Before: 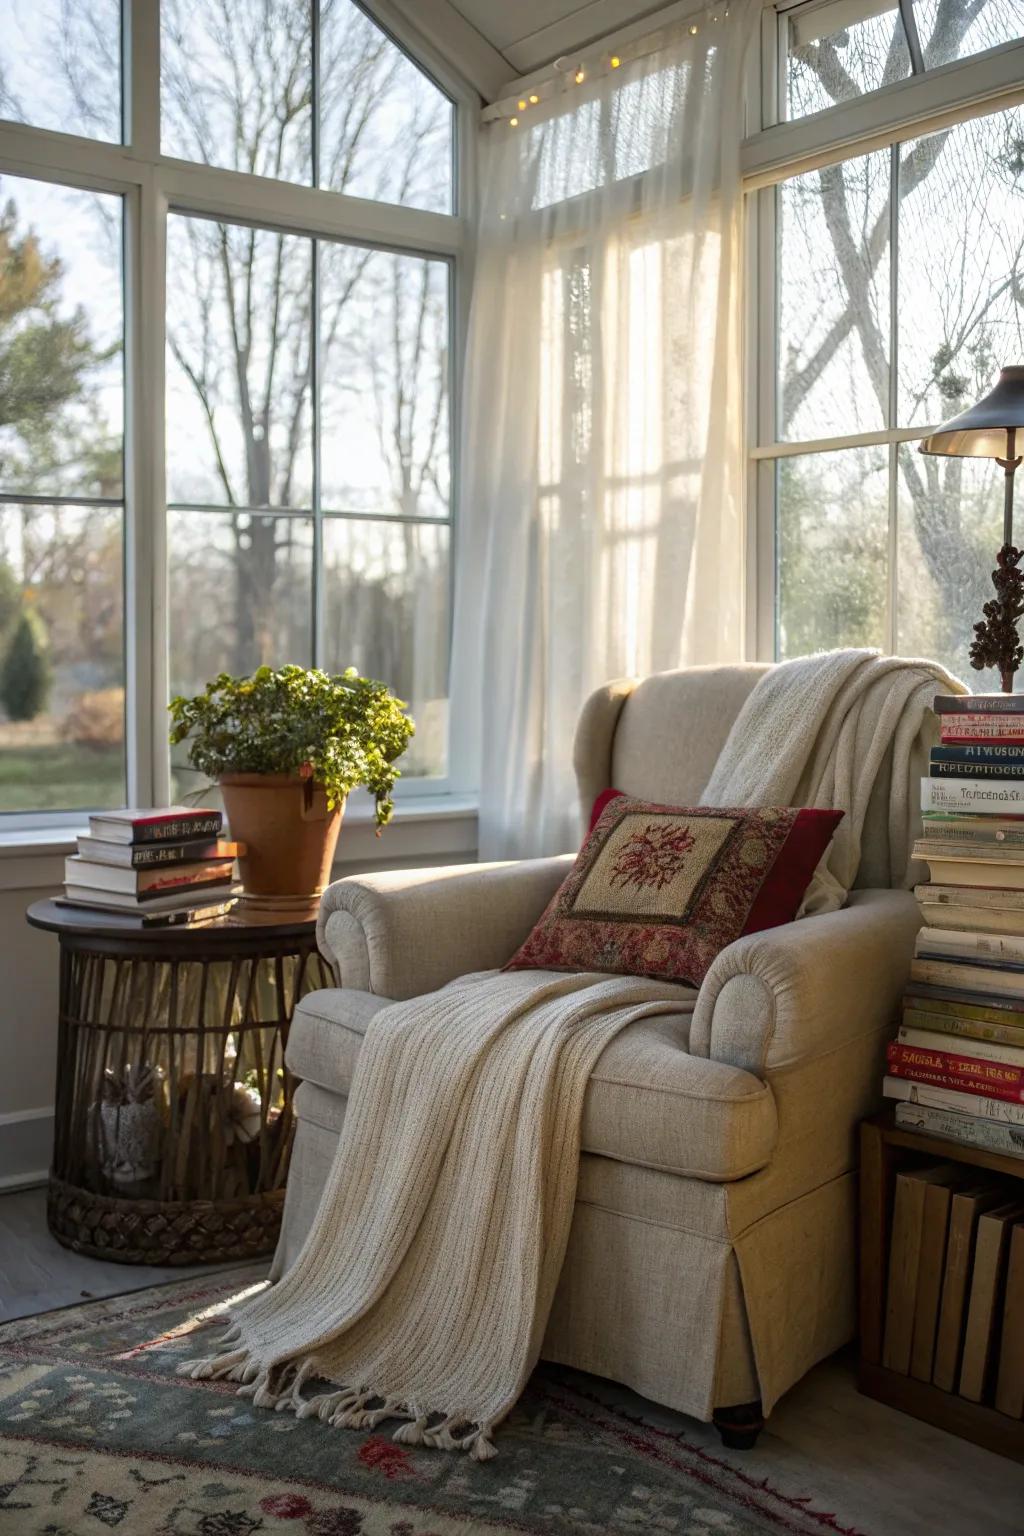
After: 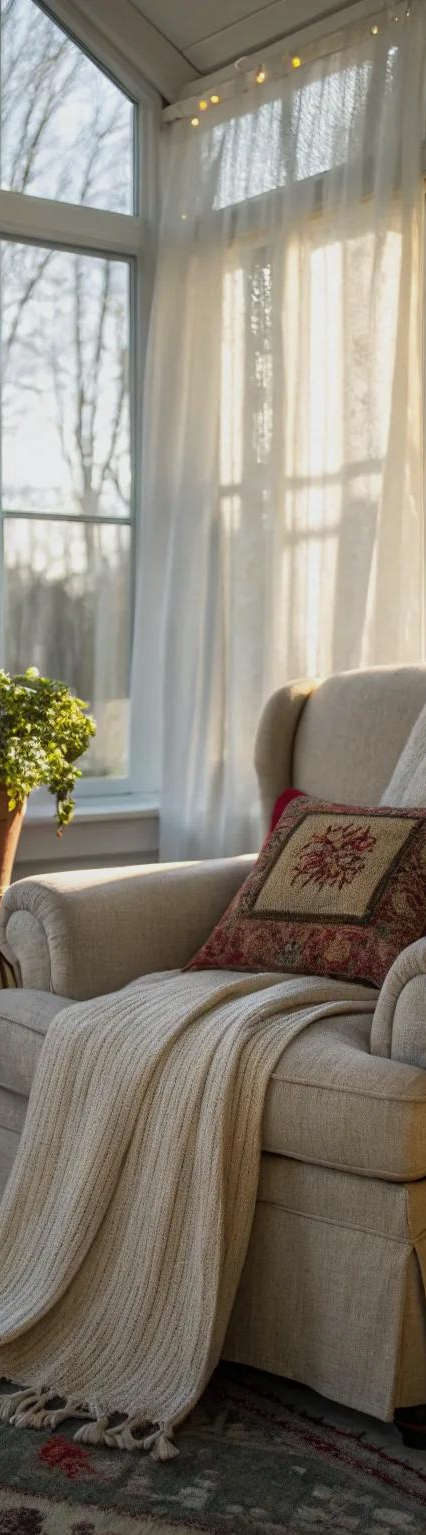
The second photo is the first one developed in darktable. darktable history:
exposure: exposure -0.254 EV, compensate exposure bias true, compensate highlight preservation false
crop: left 31.181%, right 27.121%
